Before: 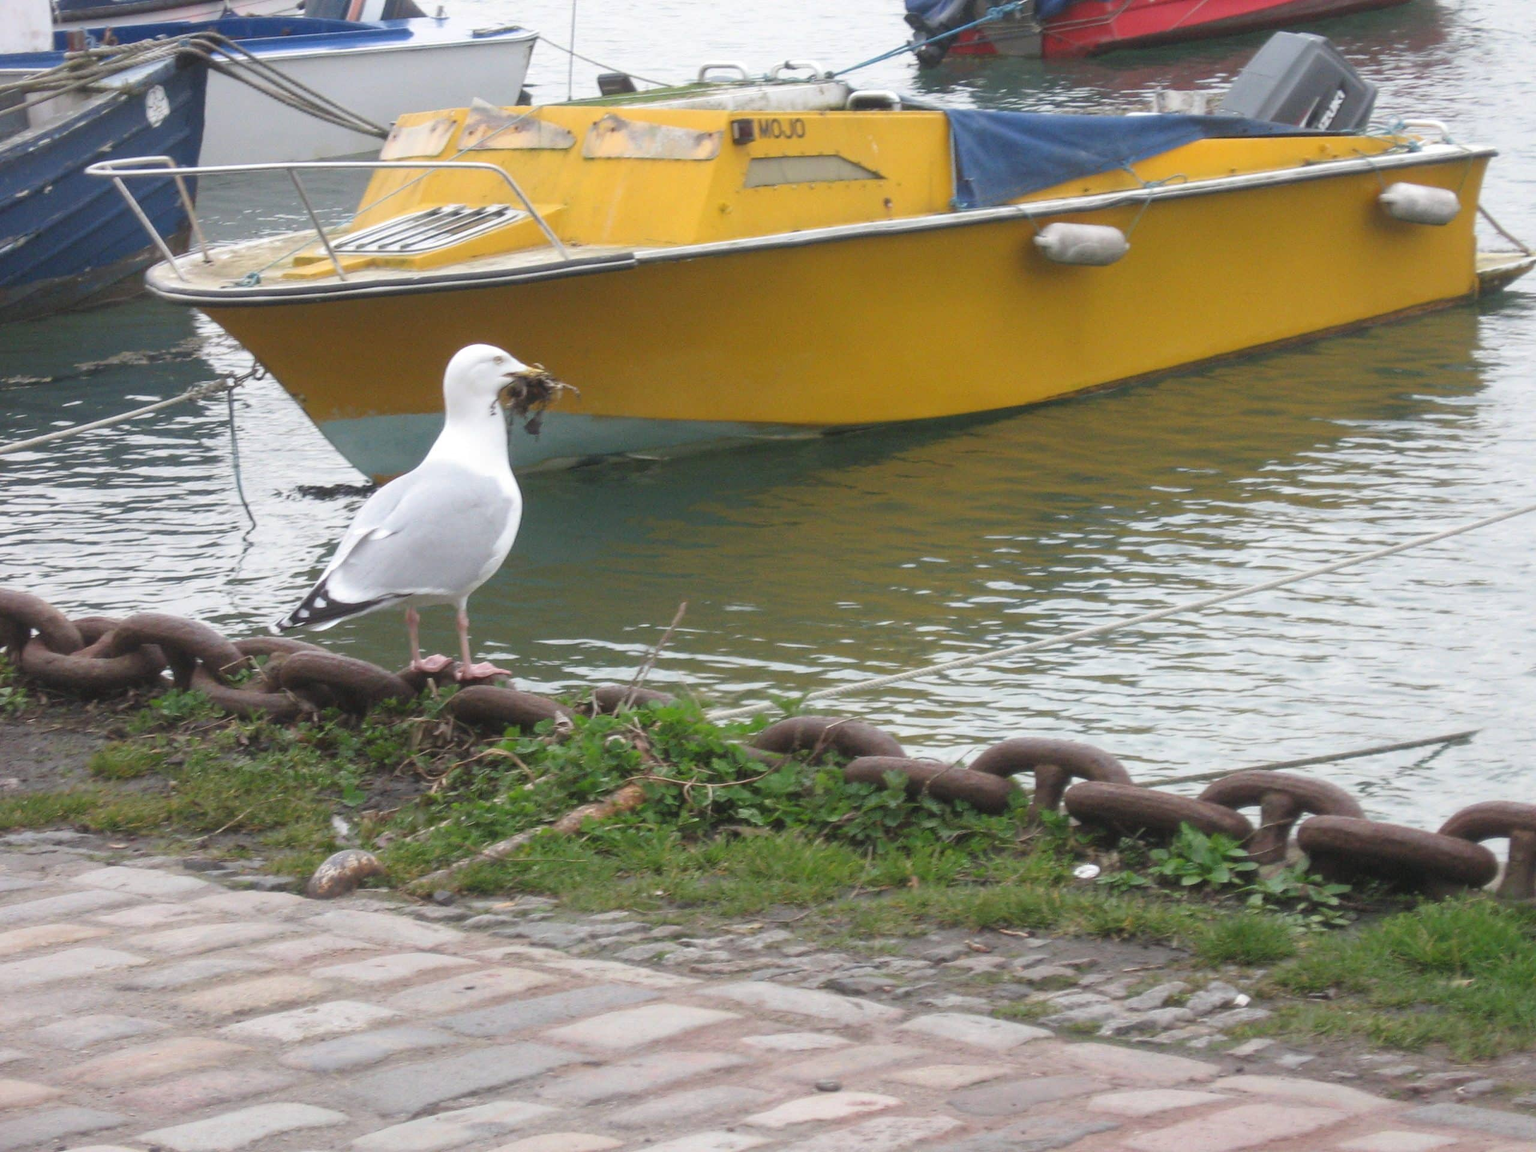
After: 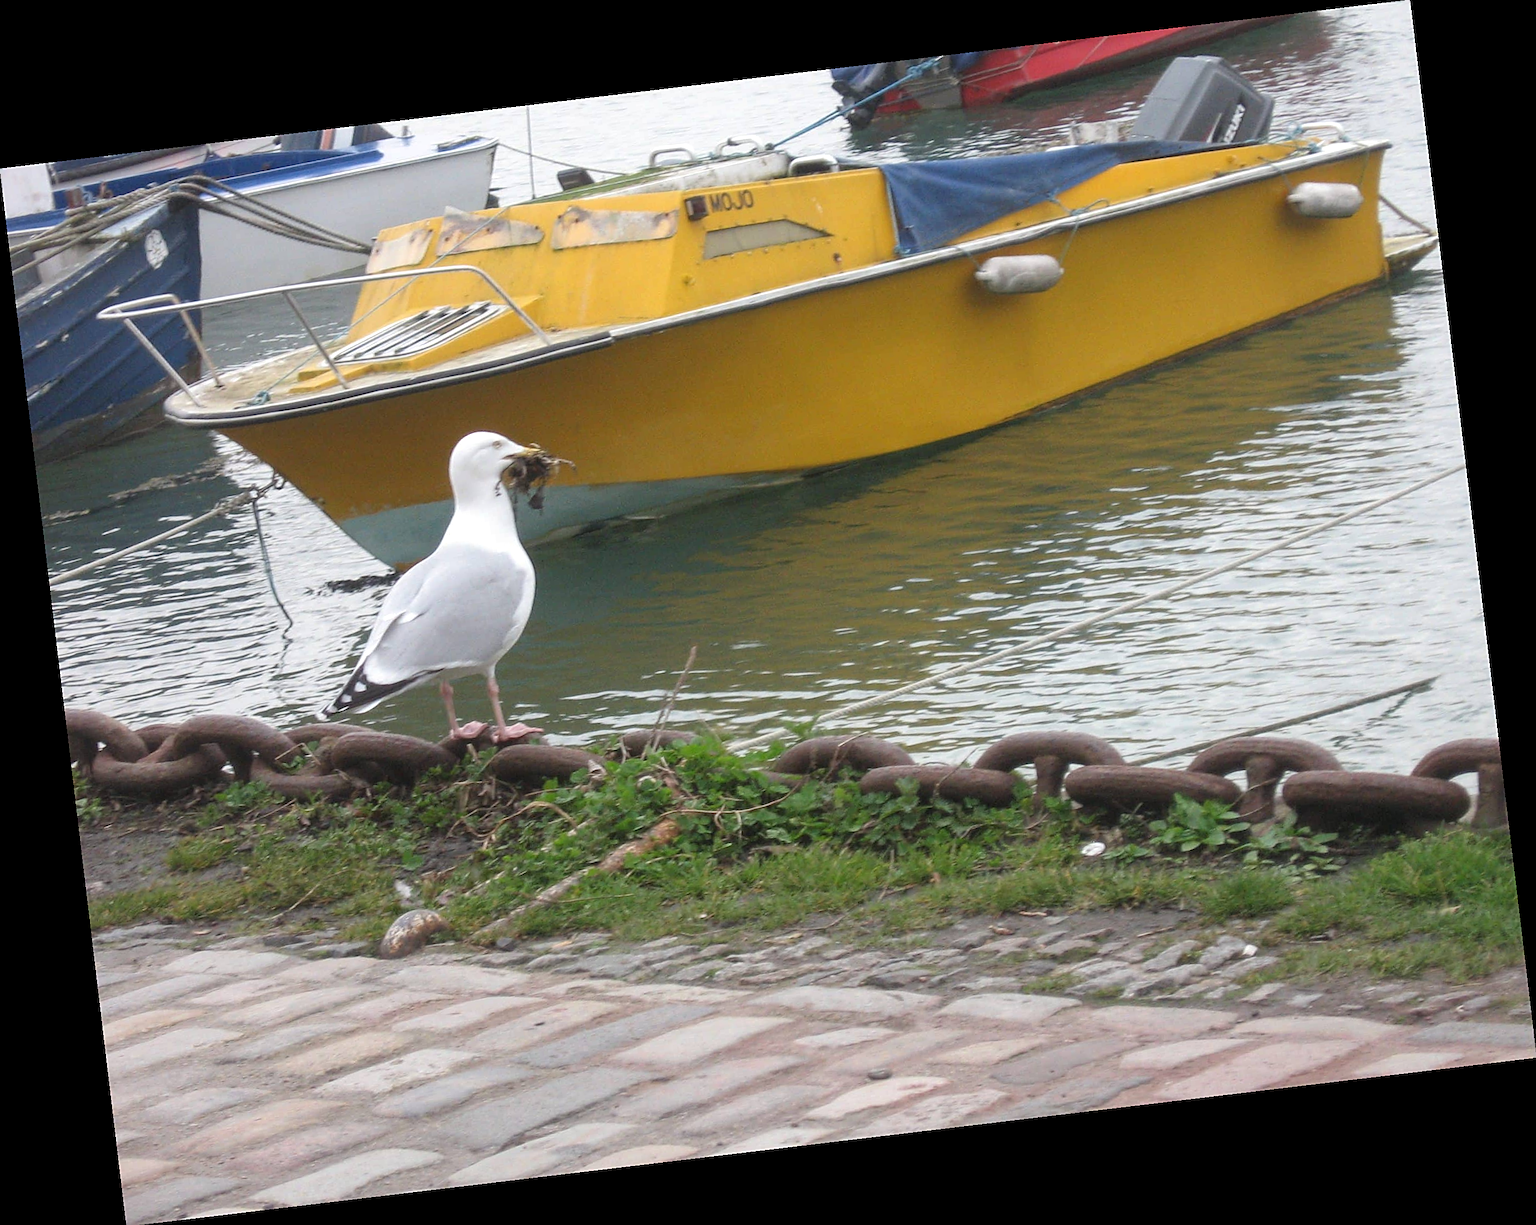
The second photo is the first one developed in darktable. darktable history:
sharpen: amount 0.575
rotate and perspective: rotation -6.83°, automatic cropping off
local contrast: highlights 100%, shadows 100%, detail 120%, midtone range 0.2
